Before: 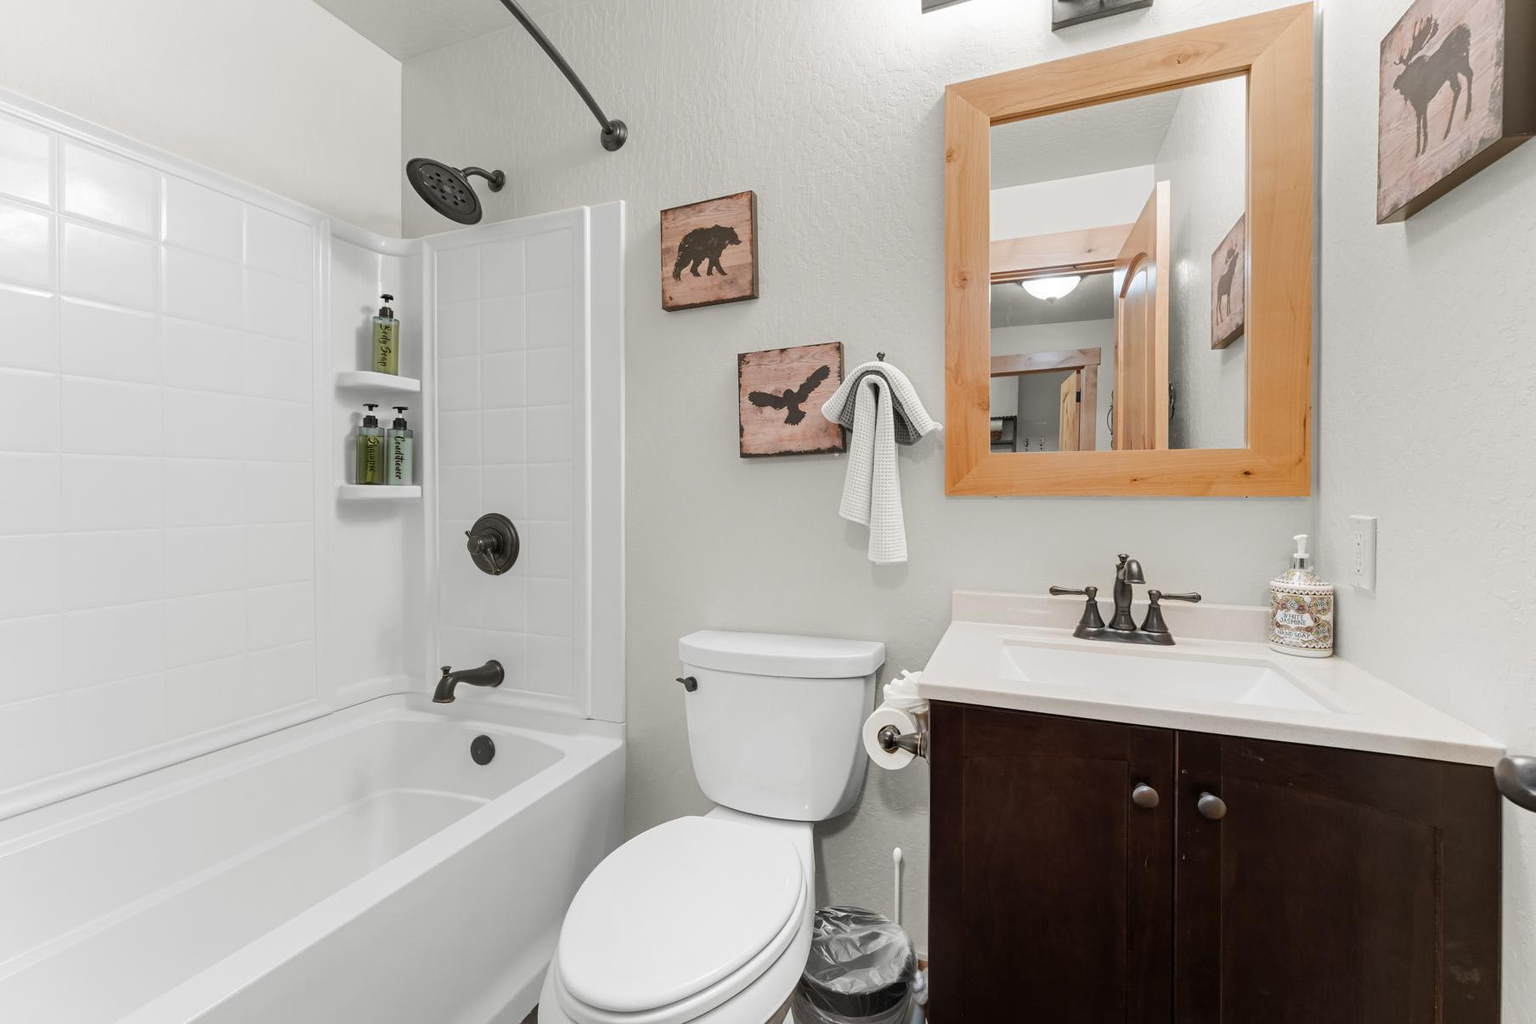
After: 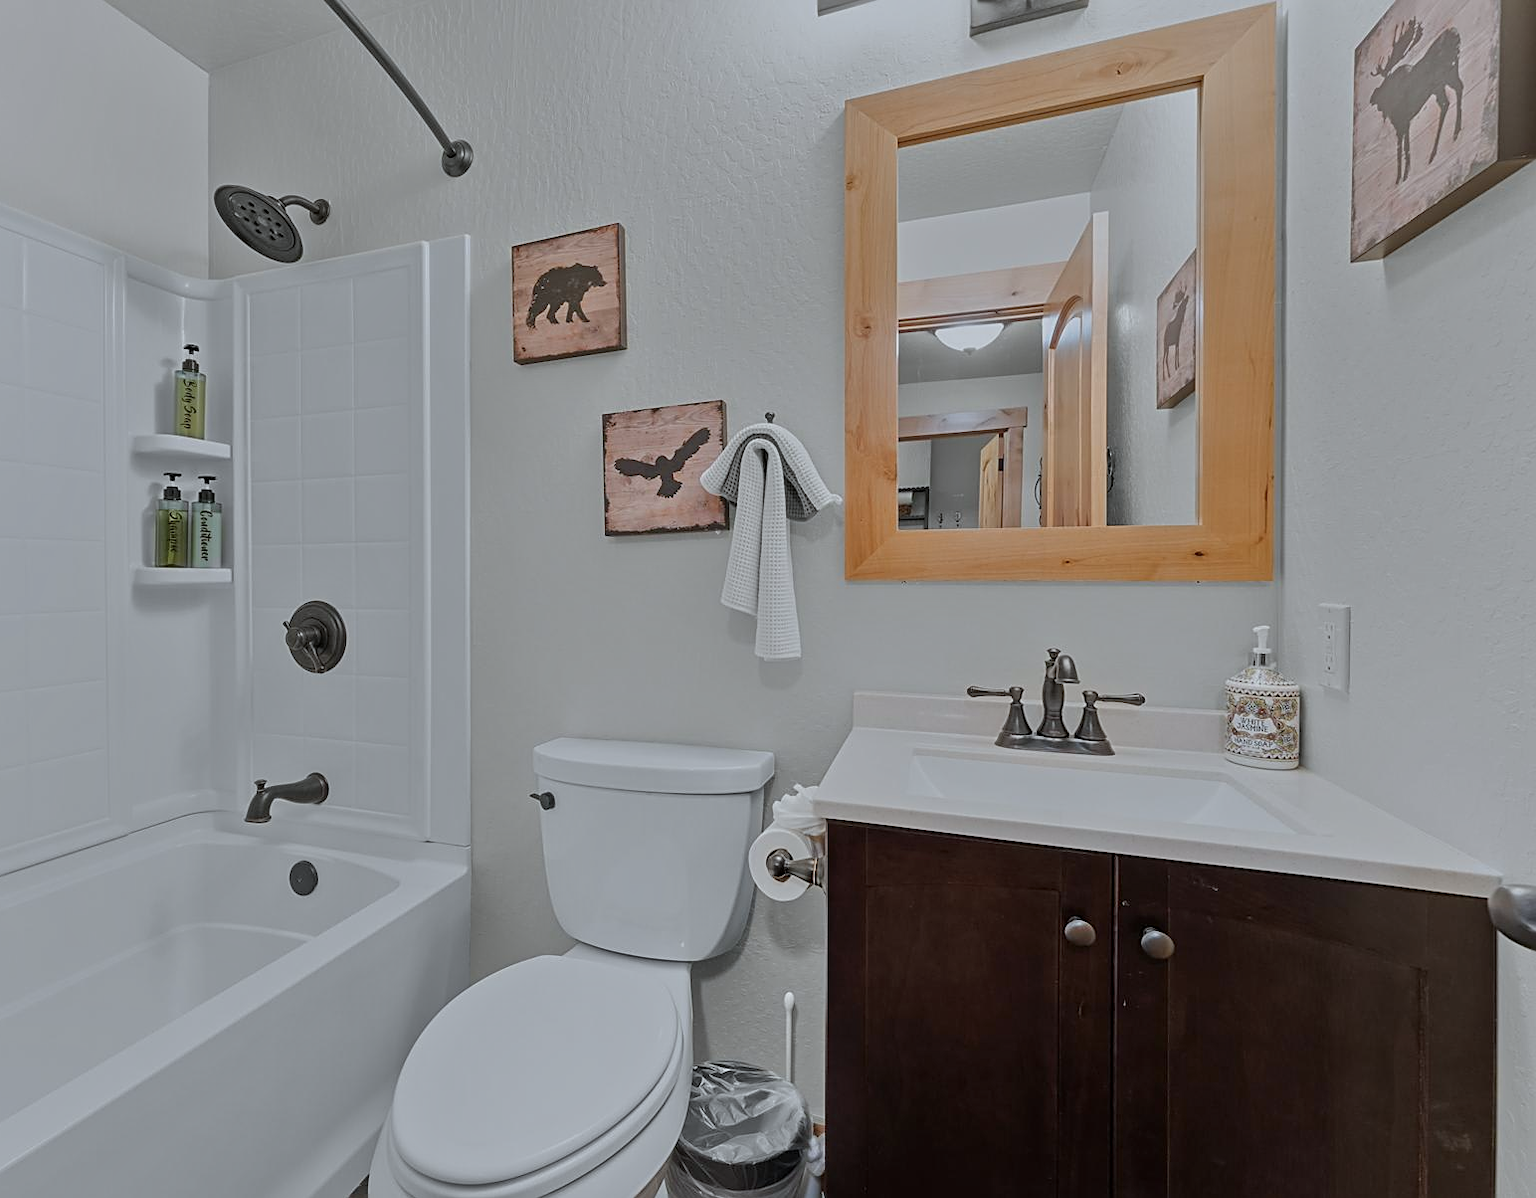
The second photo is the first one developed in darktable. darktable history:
color correction: highlights a* -2.68, highlights b* 2.57
sharpen: on, module defaults
color calibration: illuminant as shot in camera, x 0.358, y 0.373, temperature 4628.91 K
crop and rotate: left 14.584%
tone equalizer: -8 EV -0.002 EV, -7 EV 0.005 EV, -6 EV -0.008 EV, -5 EV 0.007 EV, -4 EV -0.042 EV, -3 EV -0.233 EV, -2 EV -0.662 EV, -1 EV -0.983 EV, +0 EV -0.969 EV, smoothing diameter 2%, edges refinement/feathering 20, mask exposure compensation -1.57 EV, filter diffusion 5
